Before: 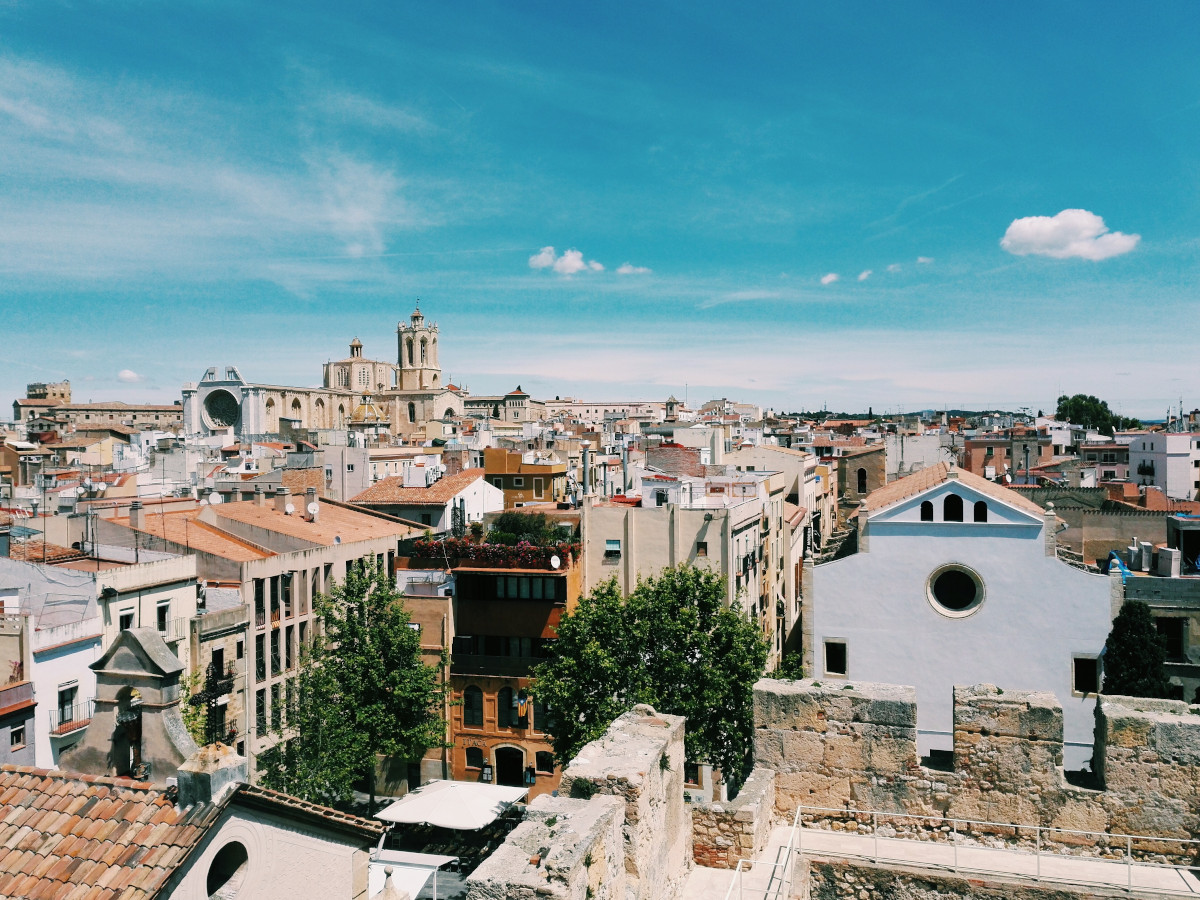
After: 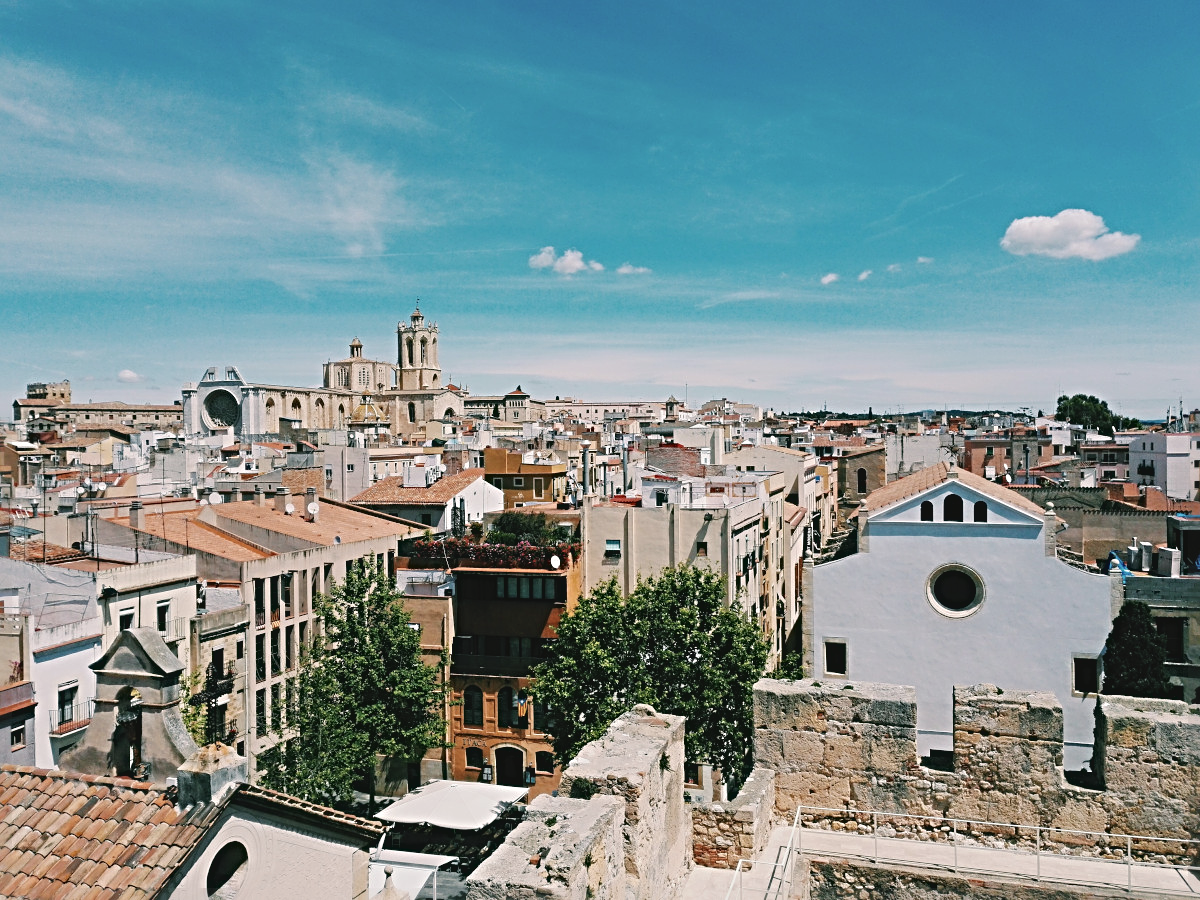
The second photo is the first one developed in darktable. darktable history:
contrast brightness saturation: contrast -0.1, saturation -0.1
sharpen: radius 4.883
